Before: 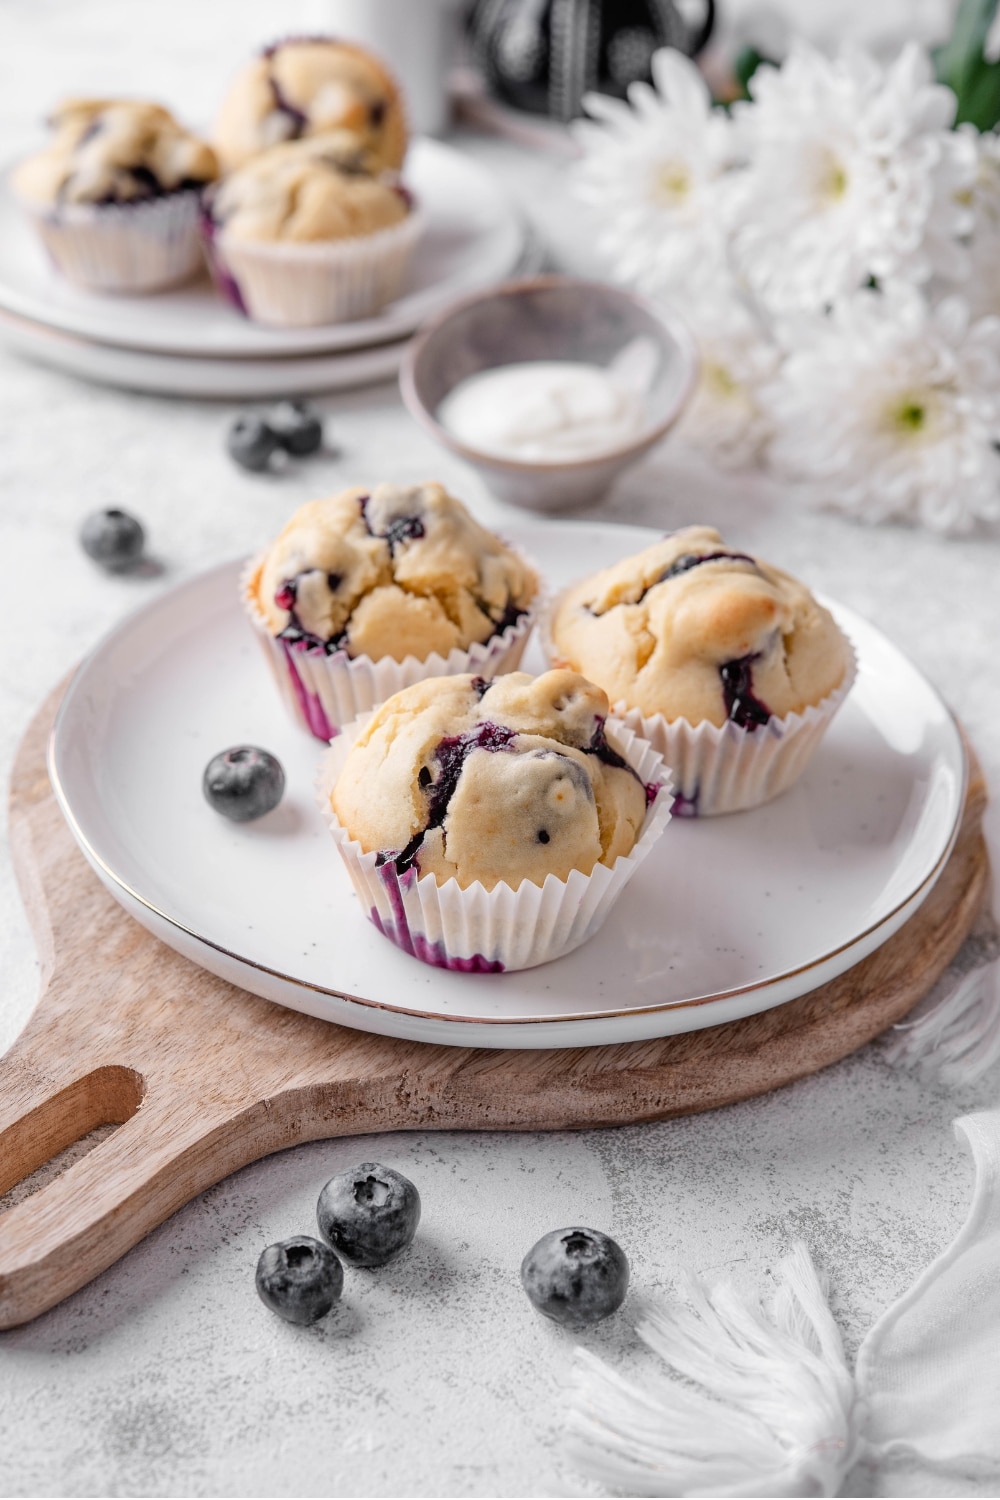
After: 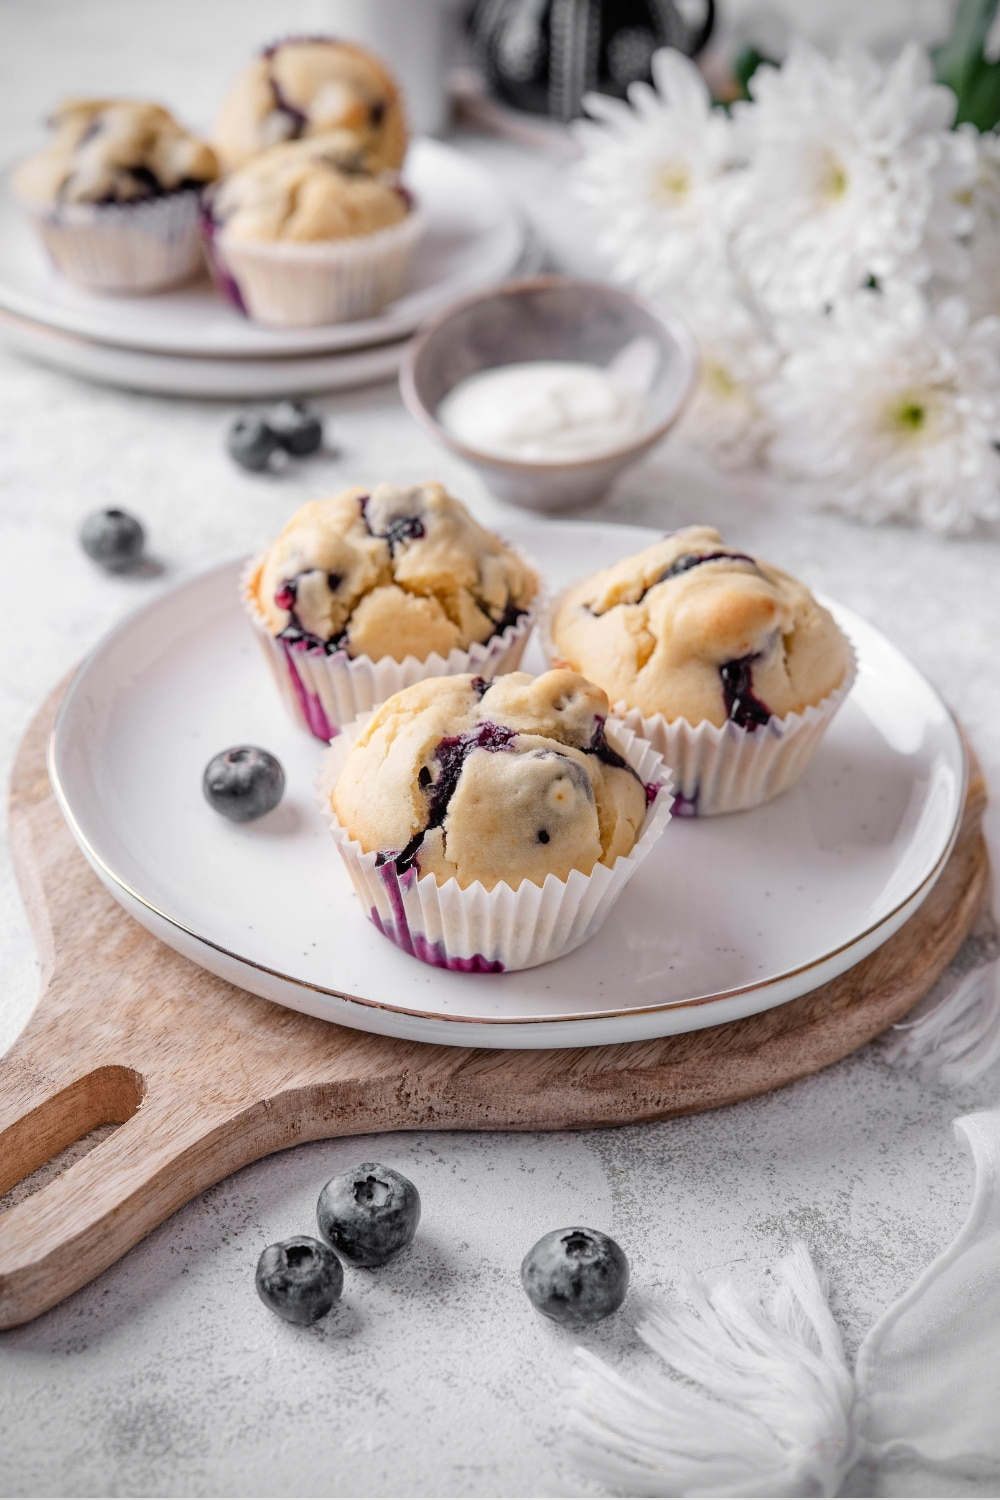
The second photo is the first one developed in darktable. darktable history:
vignetting: saturation -0.016
